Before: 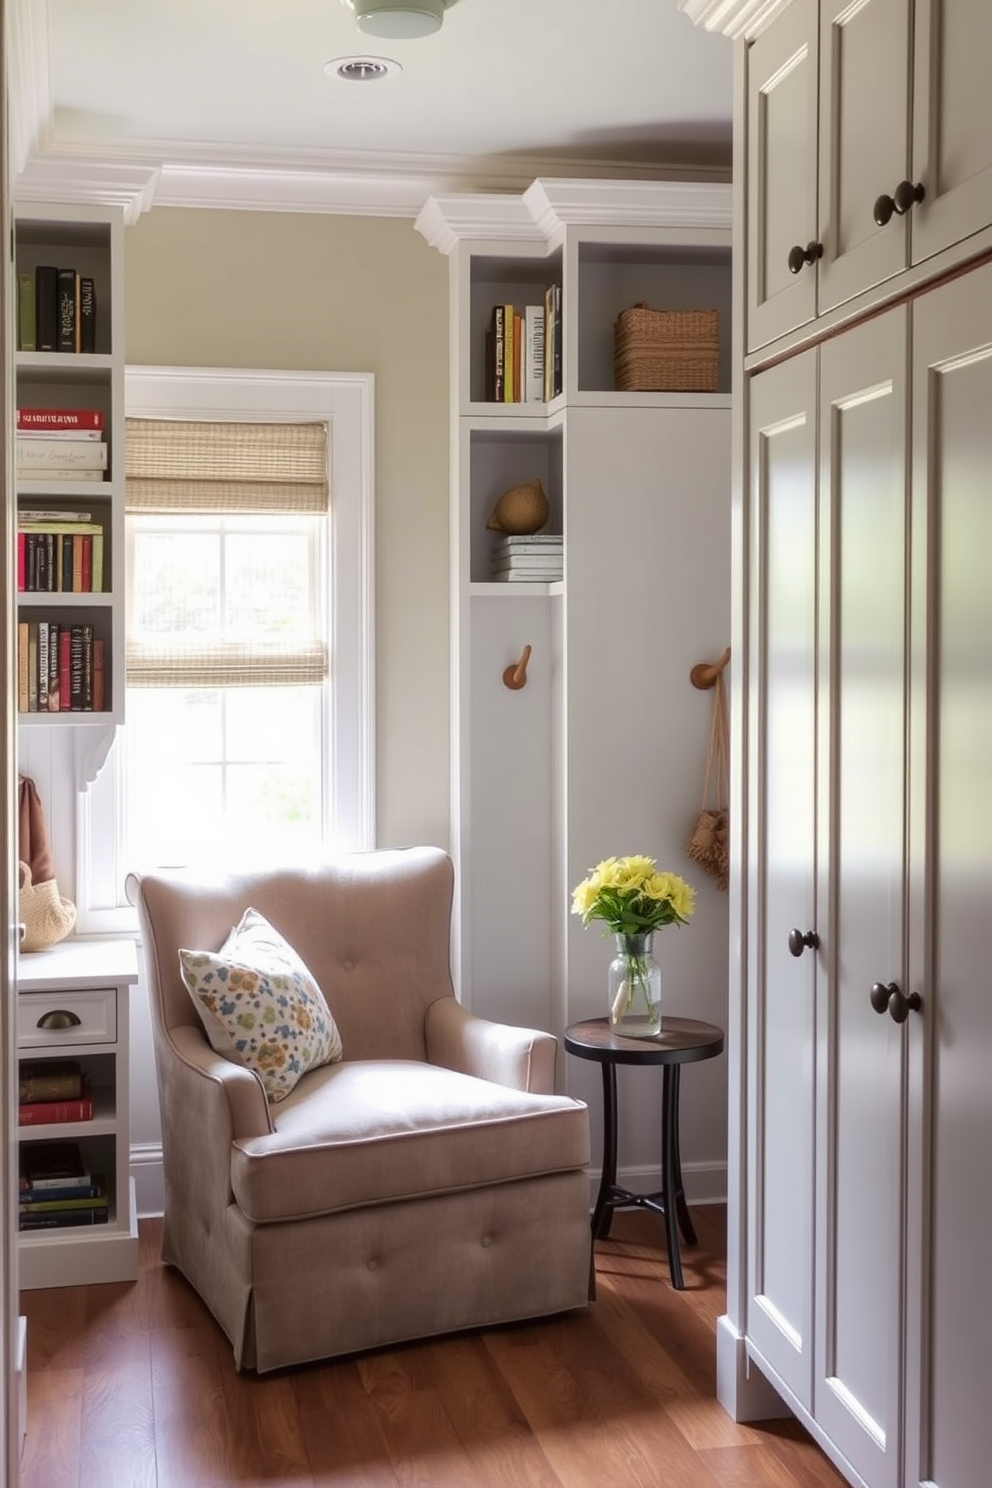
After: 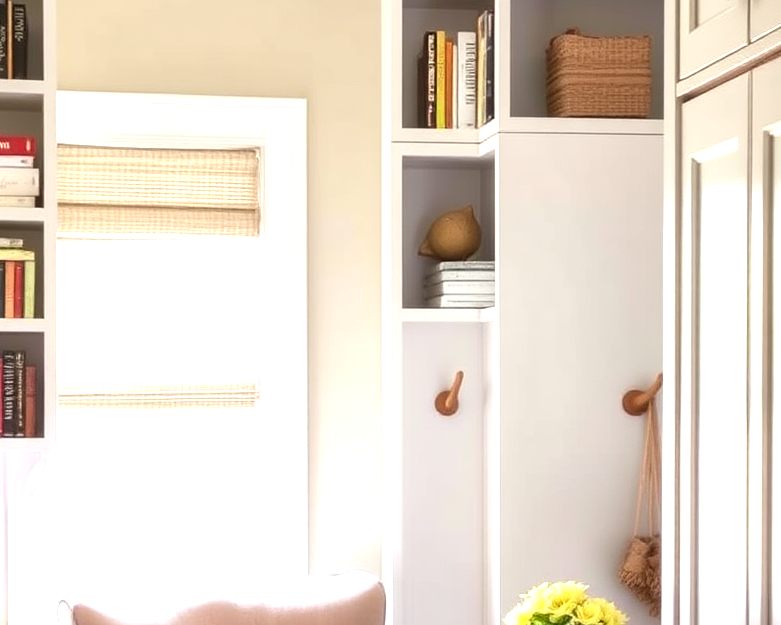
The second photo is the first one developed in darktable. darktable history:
crop: left 6.948%, top 18.423%, right 14.279%, bottom 39.516%
contrast brightness saturation: contrast 0.035, saturation 0.07
exposure: black level correction 0, exposure 1.104 EV, compensate highlight preservation false
